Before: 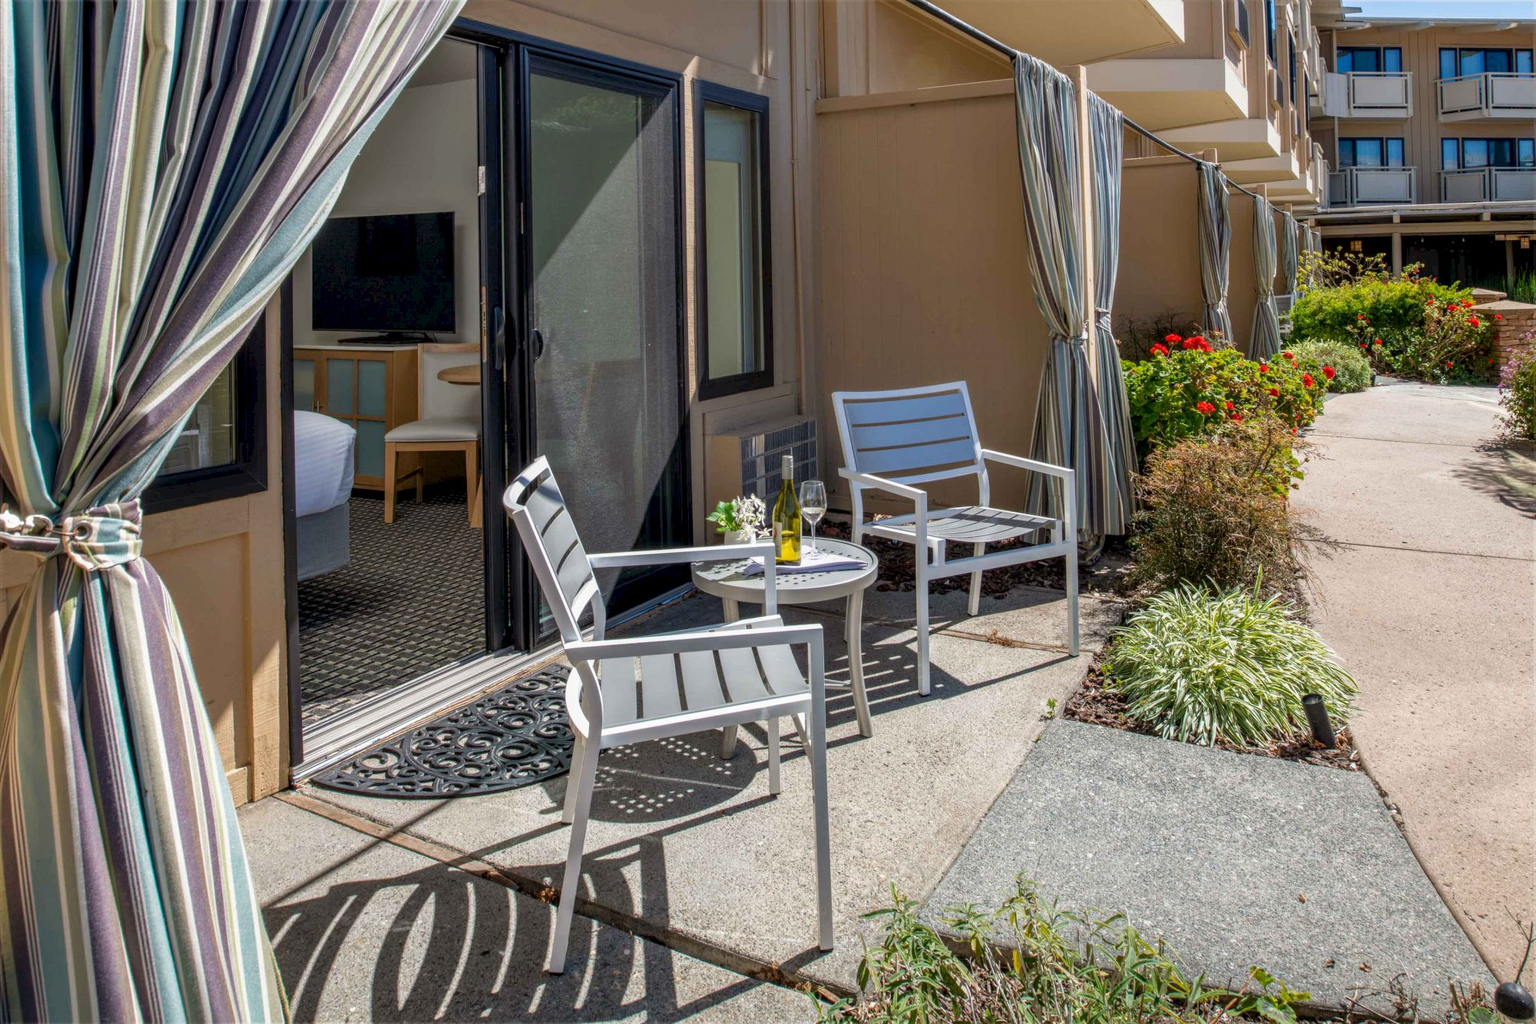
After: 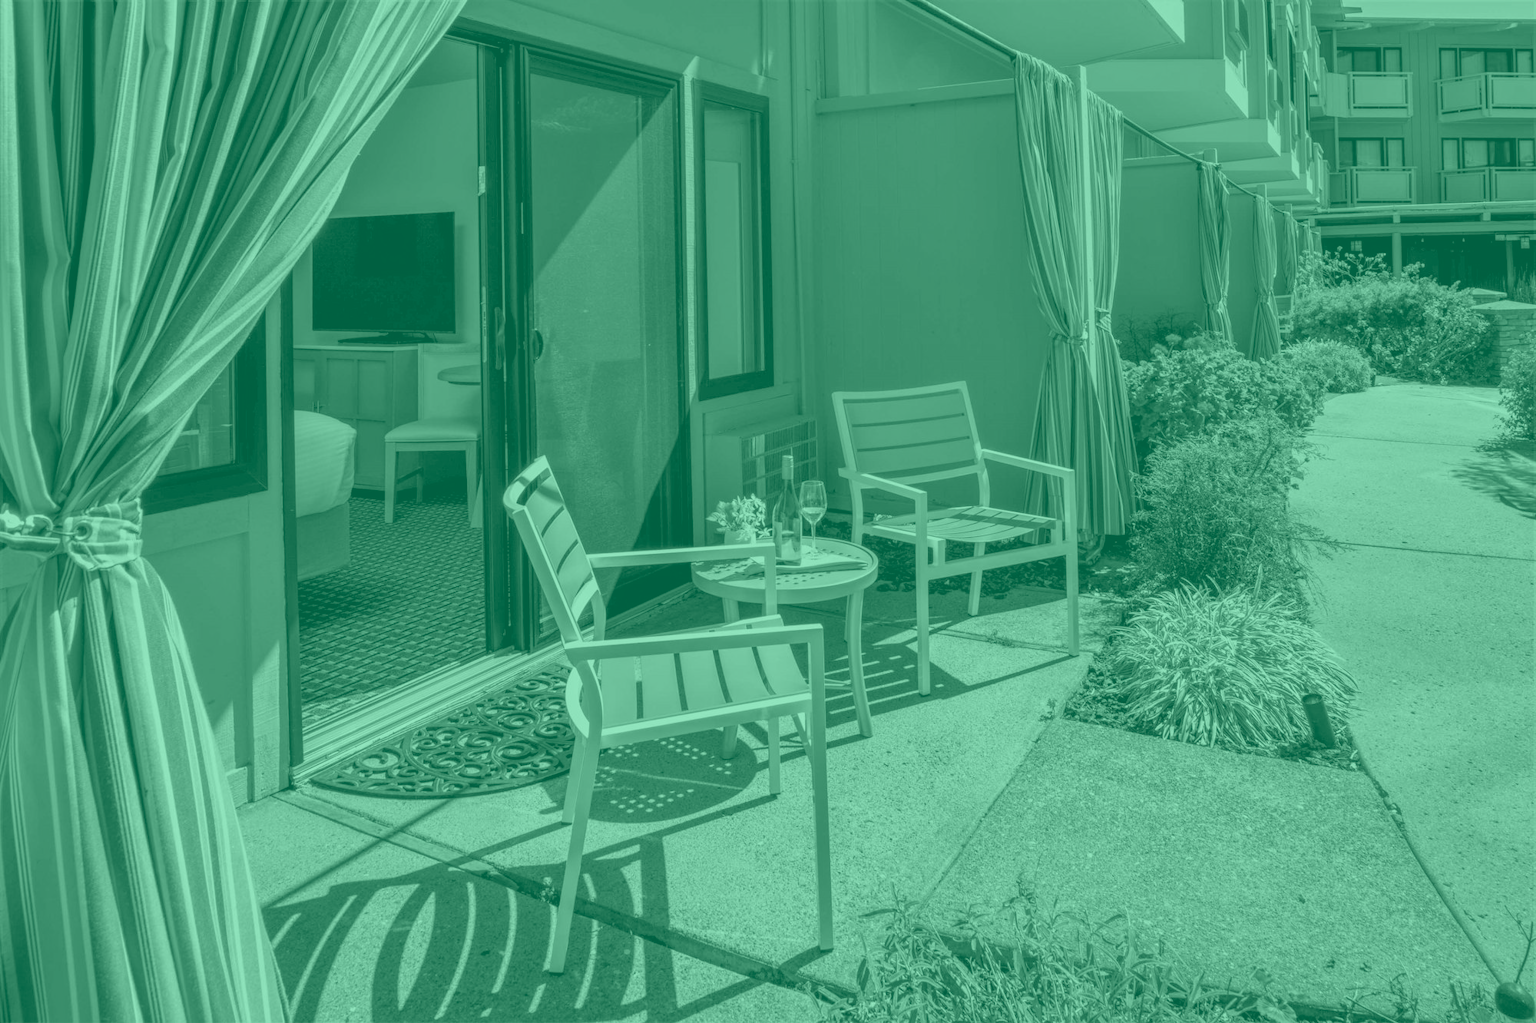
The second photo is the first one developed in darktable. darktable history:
shadows and highlights: radius 108.52, shadows 23.73, highlights -59.32, low approximation 0.01, soften with gaussian
colorize: hue 147.6°, saturation 65%, lightness 21.64%
